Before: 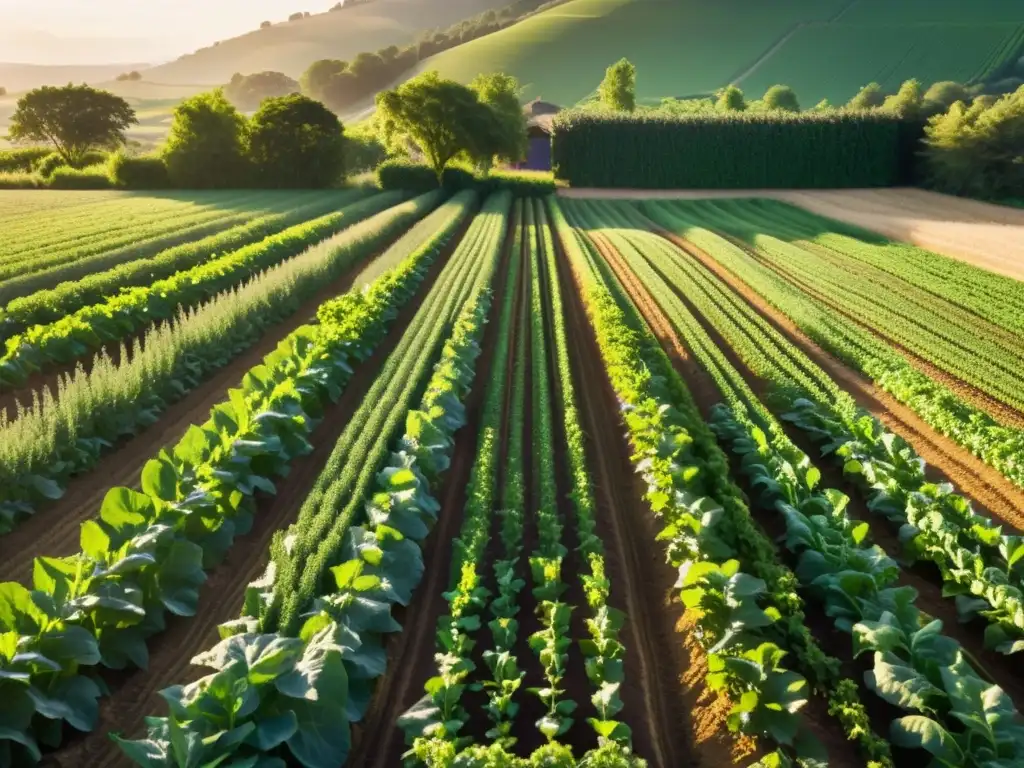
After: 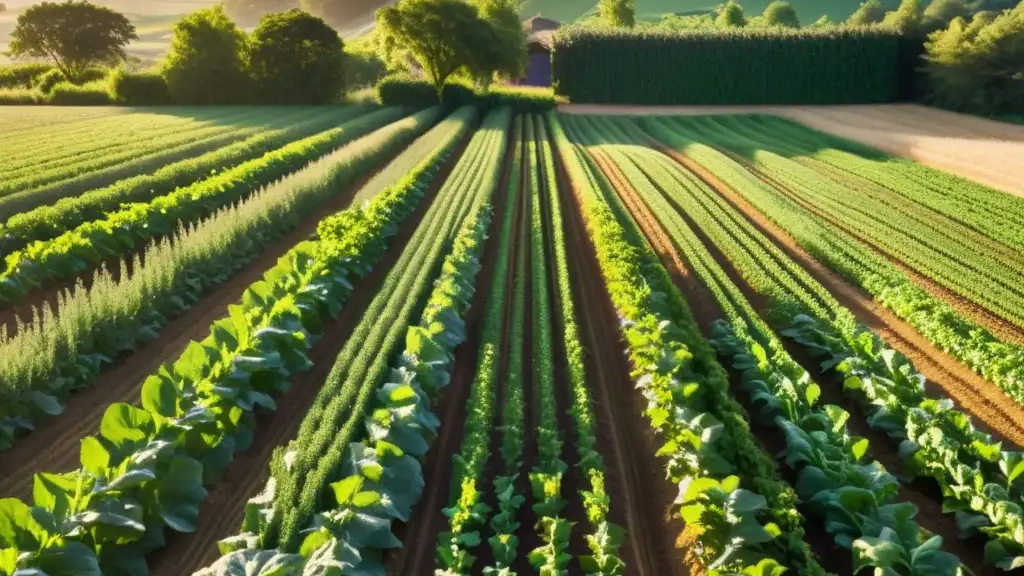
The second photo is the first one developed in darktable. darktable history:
crop: top 11.045%, bottom 13.933%
